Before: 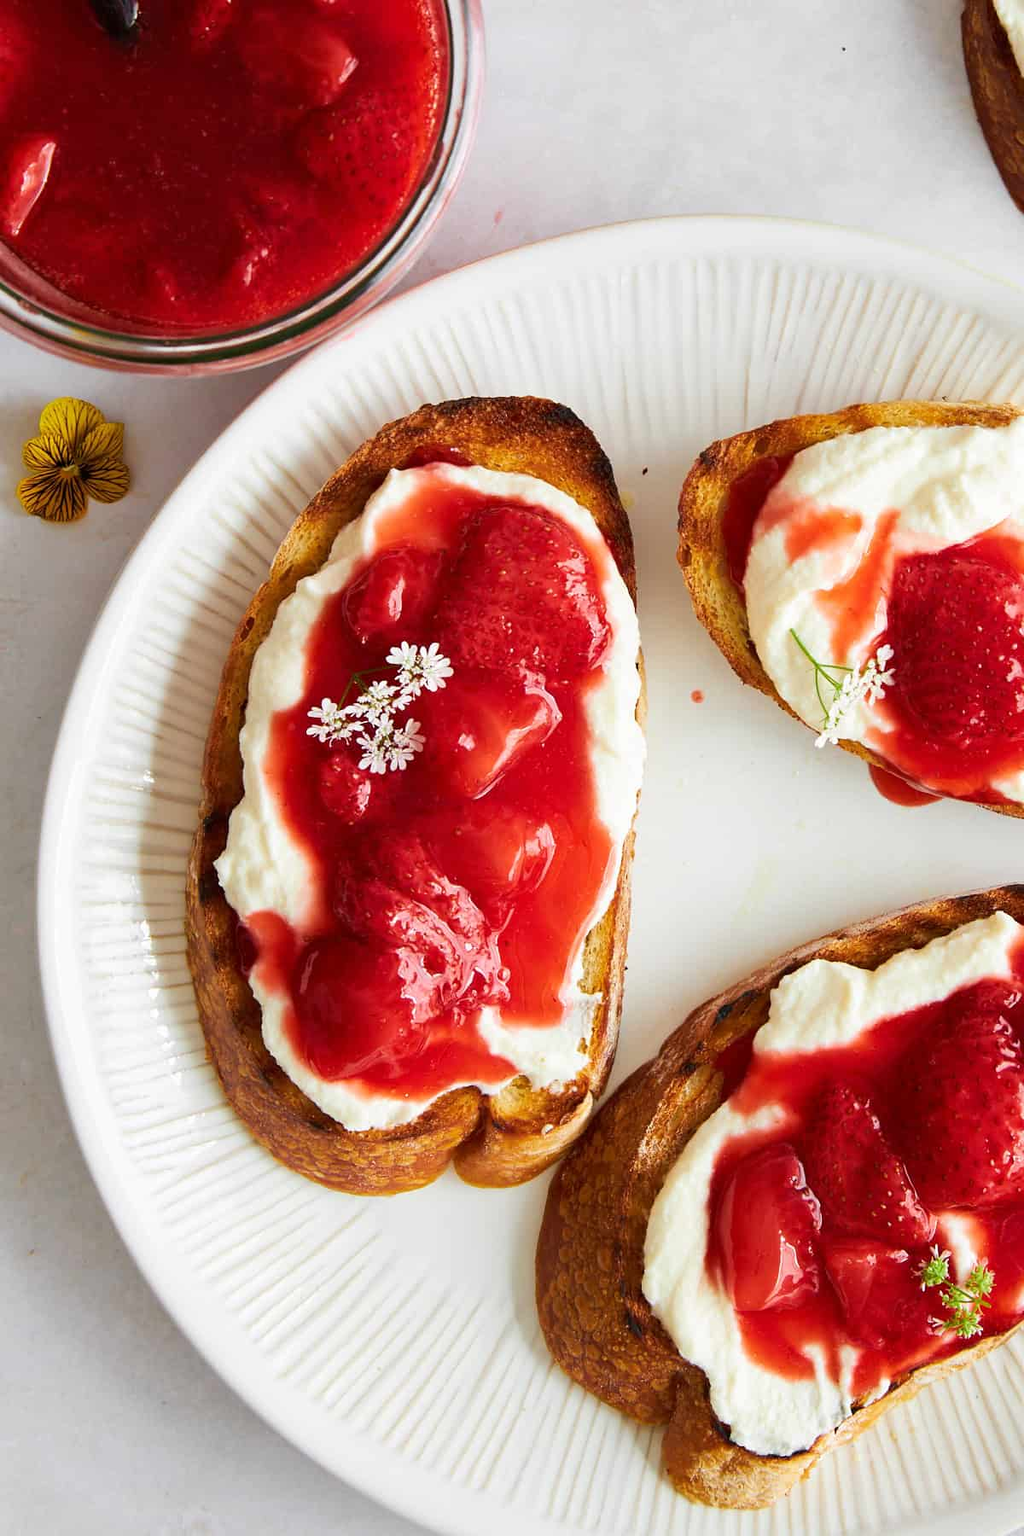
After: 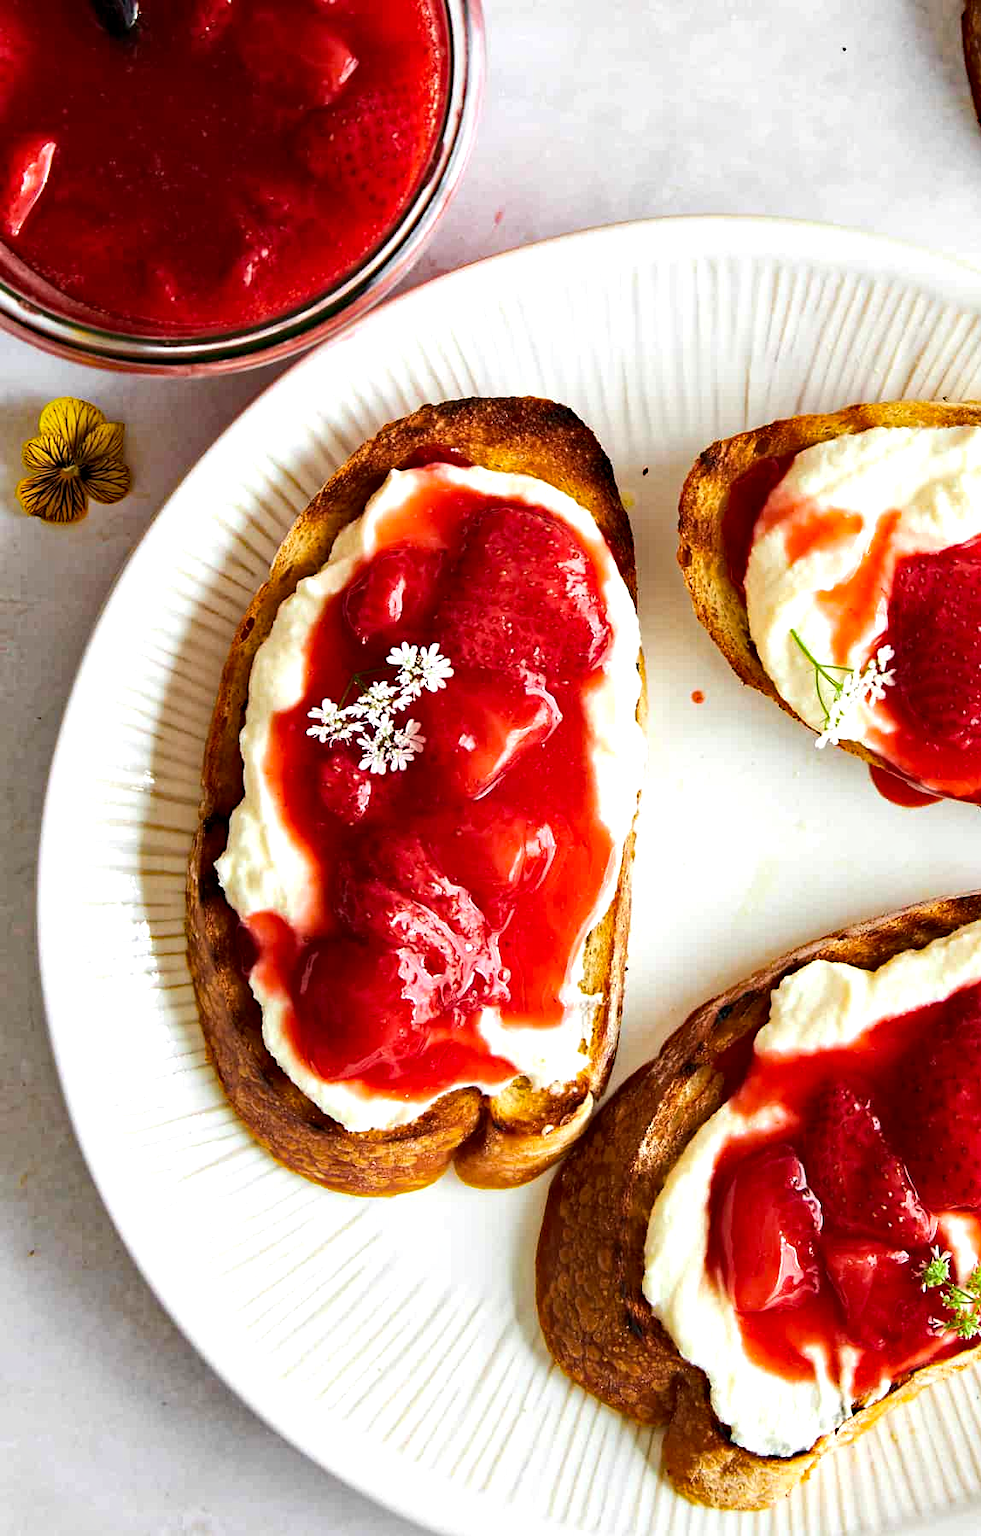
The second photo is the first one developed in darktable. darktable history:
contrast equalizer: octaves 7, y [[0.6 ×6], [0.55 ×6], [0 ×6], [0 ×6], [0 ×6]], mix 0.3
crop: right 4.126%, bottom 0.031%
haze removal: strength 0.5, distance 0.43, compatibility mode true, adaptive false
tone equalizer: -8 EV -0.417 EV, -7 EV -0.389 EV, -6 EV -0.333 EV, -5 EV -0.222 EV, -3 EV 0.222 EV, -2 EV 0.333 EV, -1 EV 0.389 EV, +0 EV 0.417 EV, edges refinement/feathering 500, mask exposure compensation -1.57 EV, preserve details no
